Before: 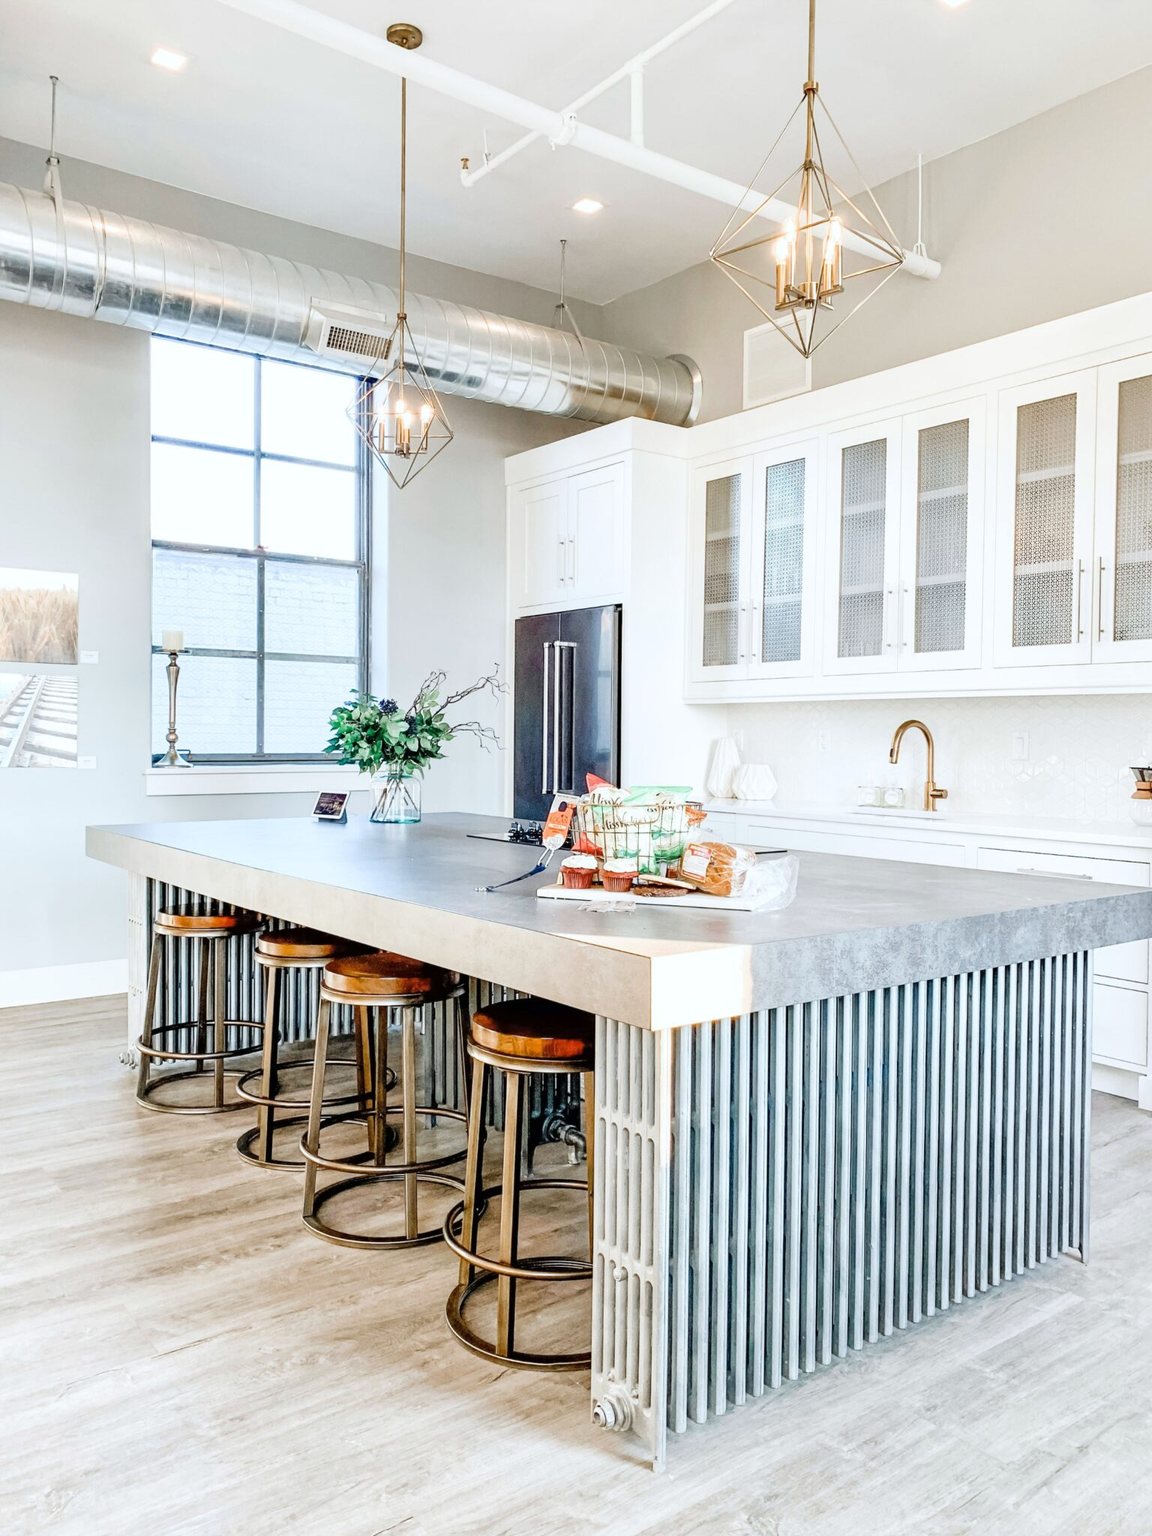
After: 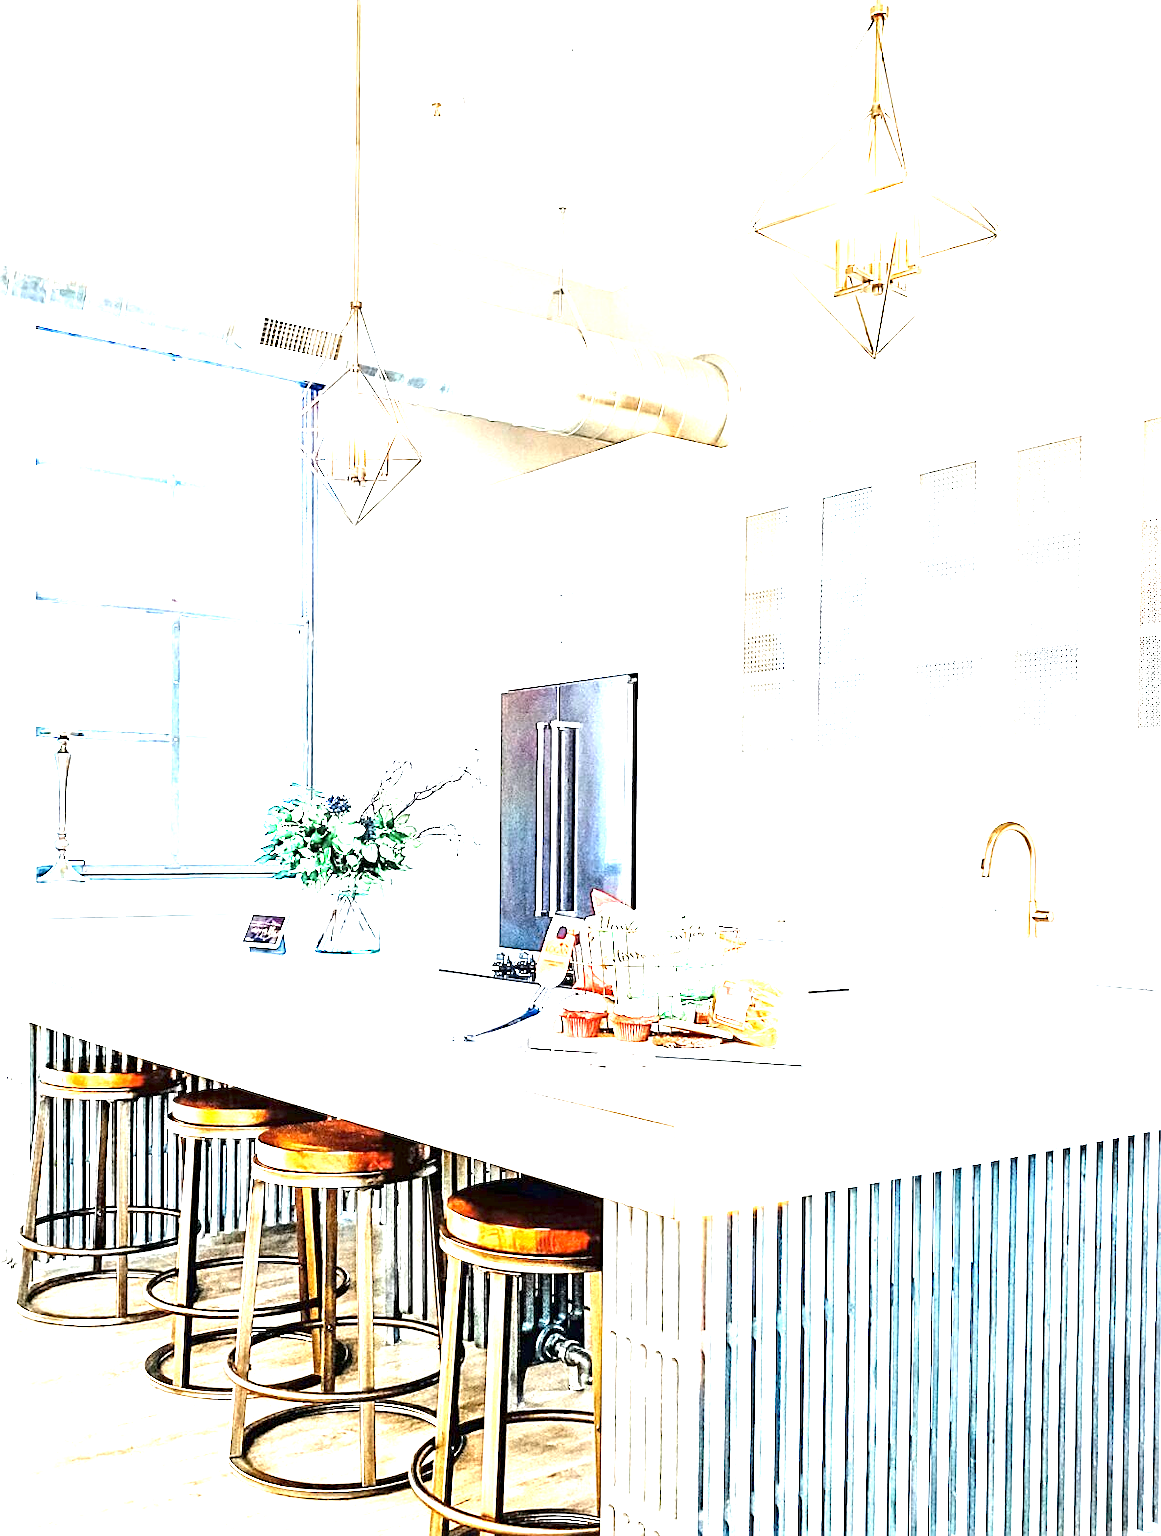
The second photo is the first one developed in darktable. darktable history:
color zones: curves: ch0 [(0.25, 0.5) (0.463, 0.627) (0.484, 0.637) (0.75, 0.5)]
crop and rotate: left 10.77%, top 5.1%, right 10.41%, bottom 16.76%
exposure: exposure 2.25 EV, compensate highlight preservation false
sharpen: on, module defaults
